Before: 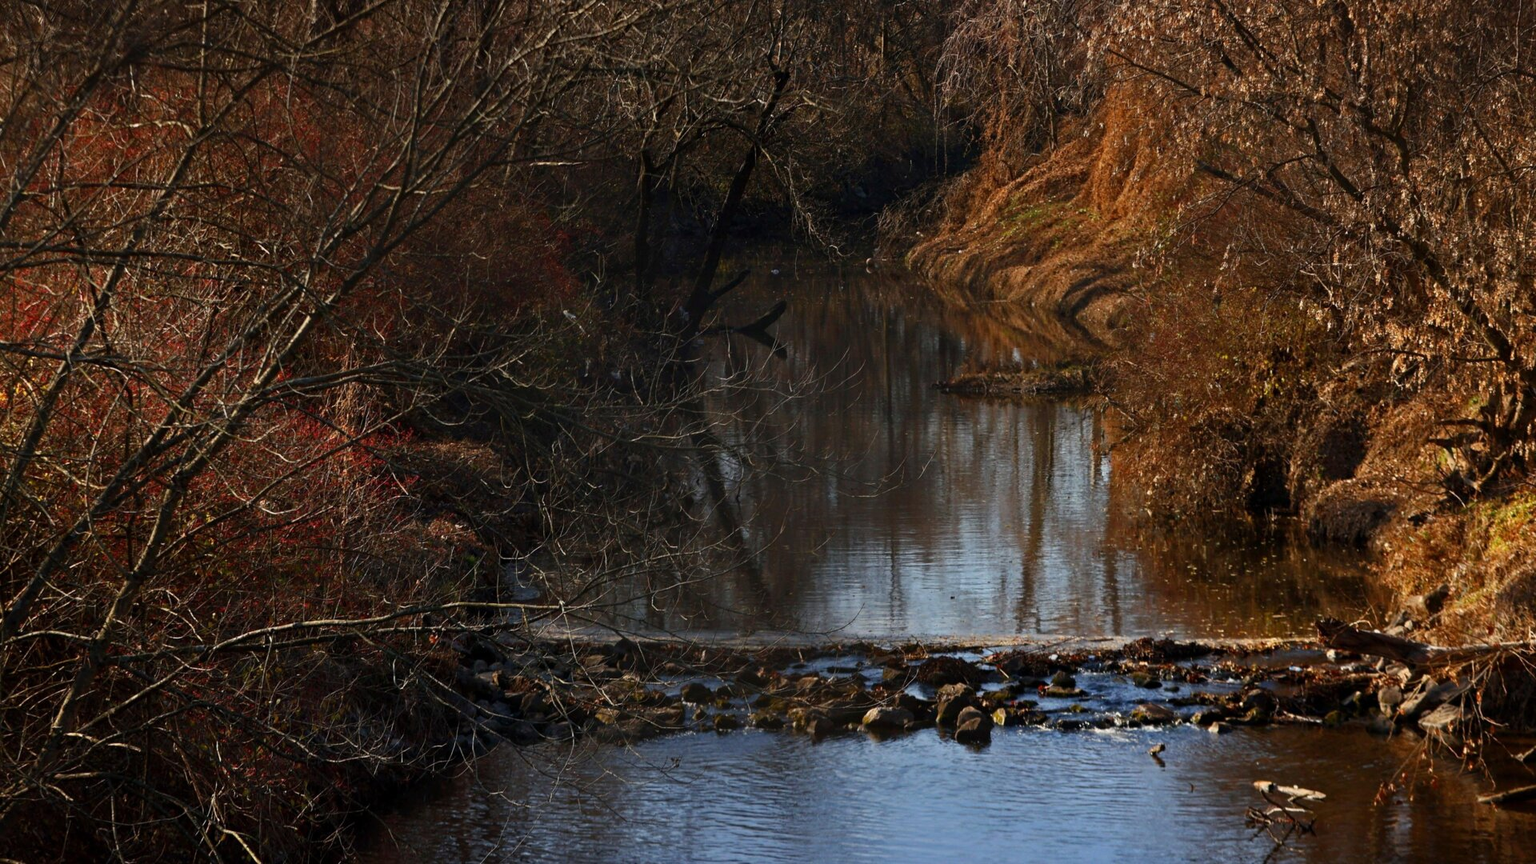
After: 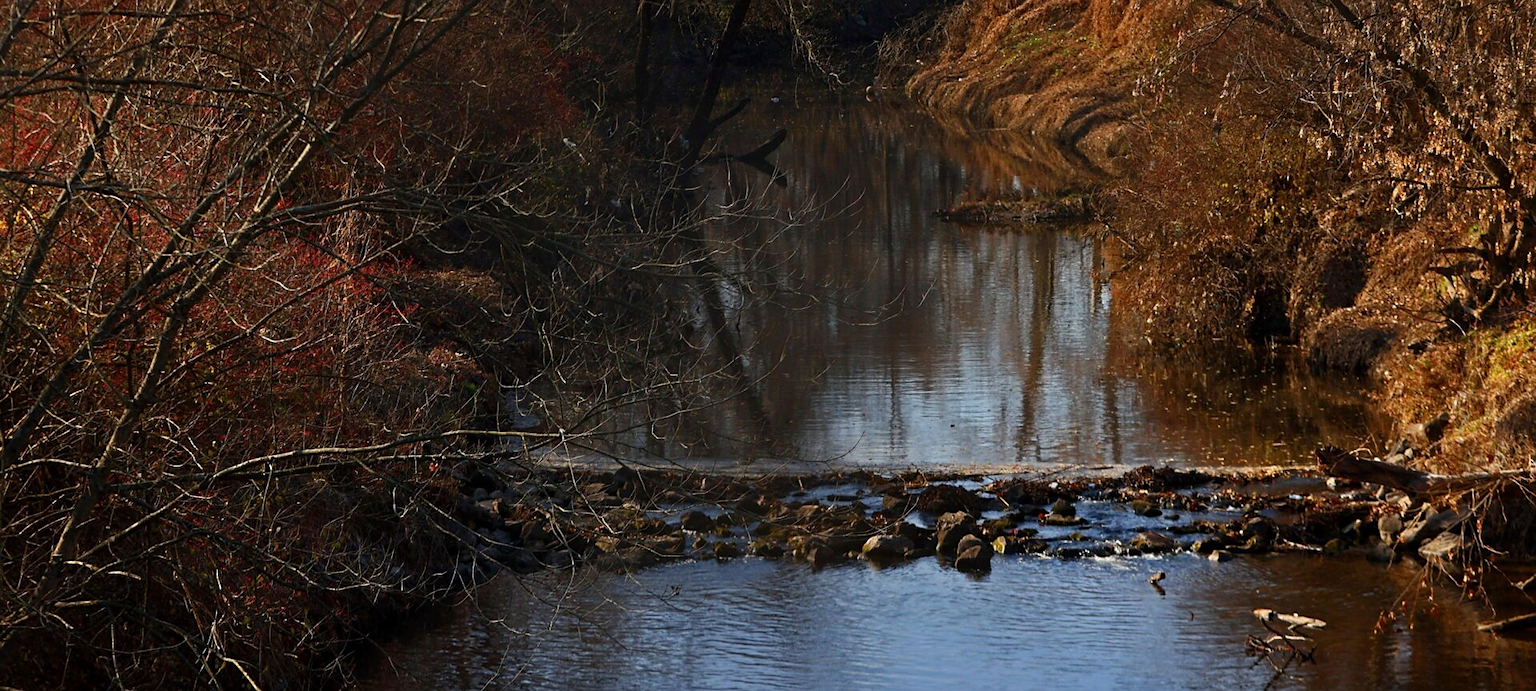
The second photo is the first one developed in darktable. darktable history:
crop and rotate: top 19.998%
sharpen: radius 1.458, amount 0.398, threshold 1.271
